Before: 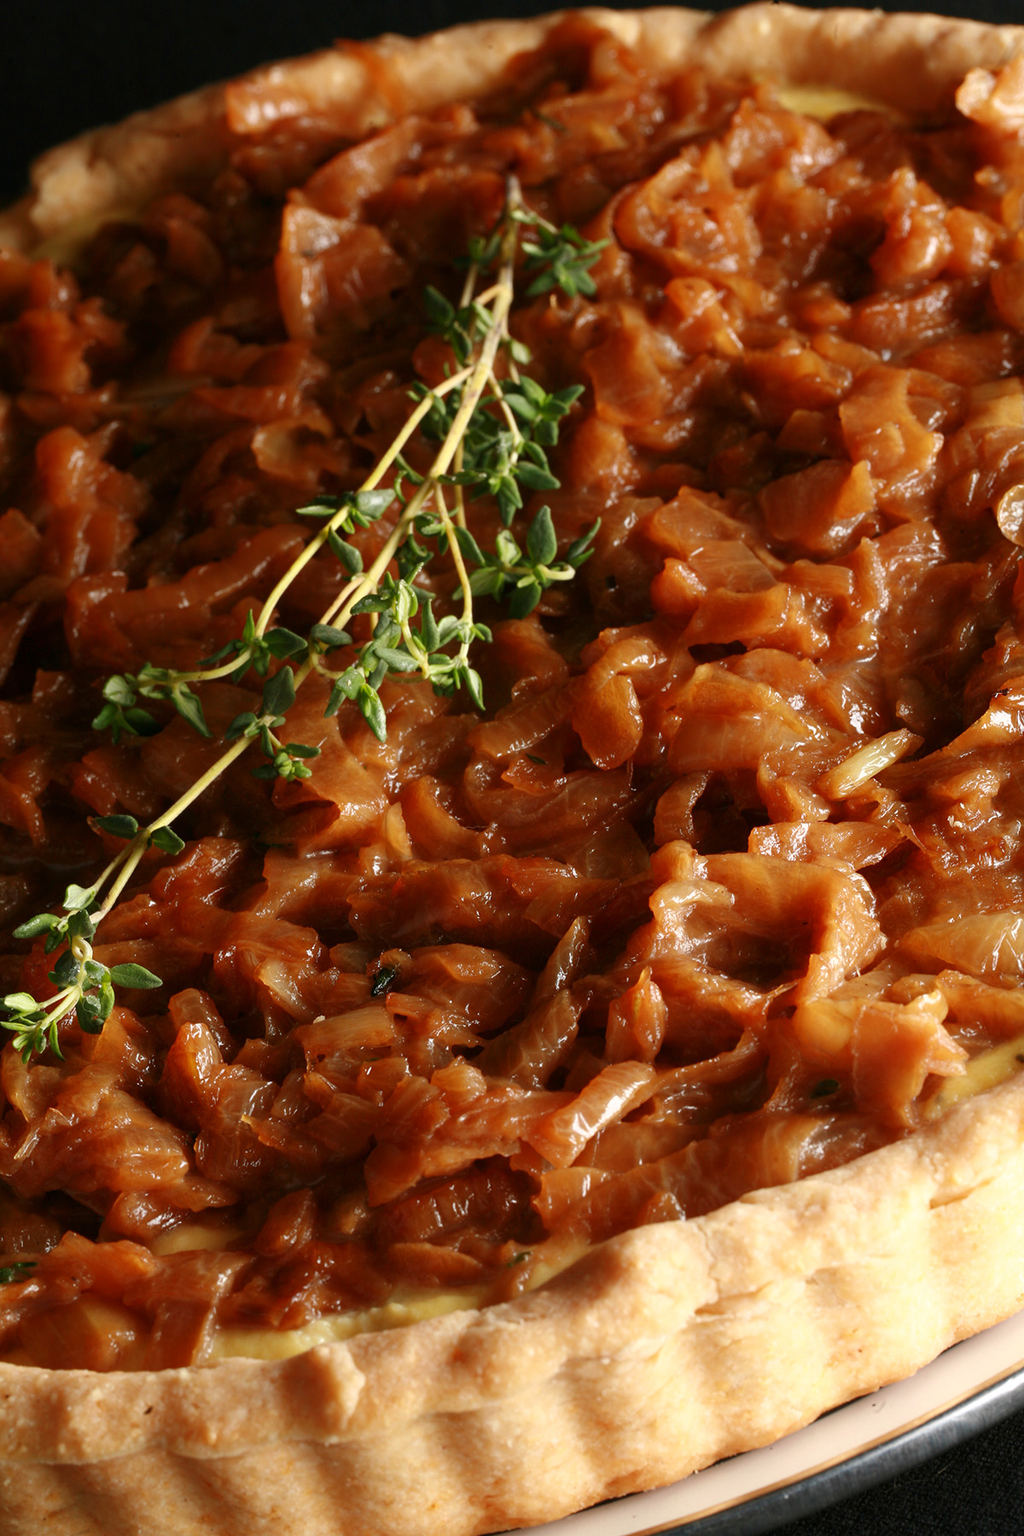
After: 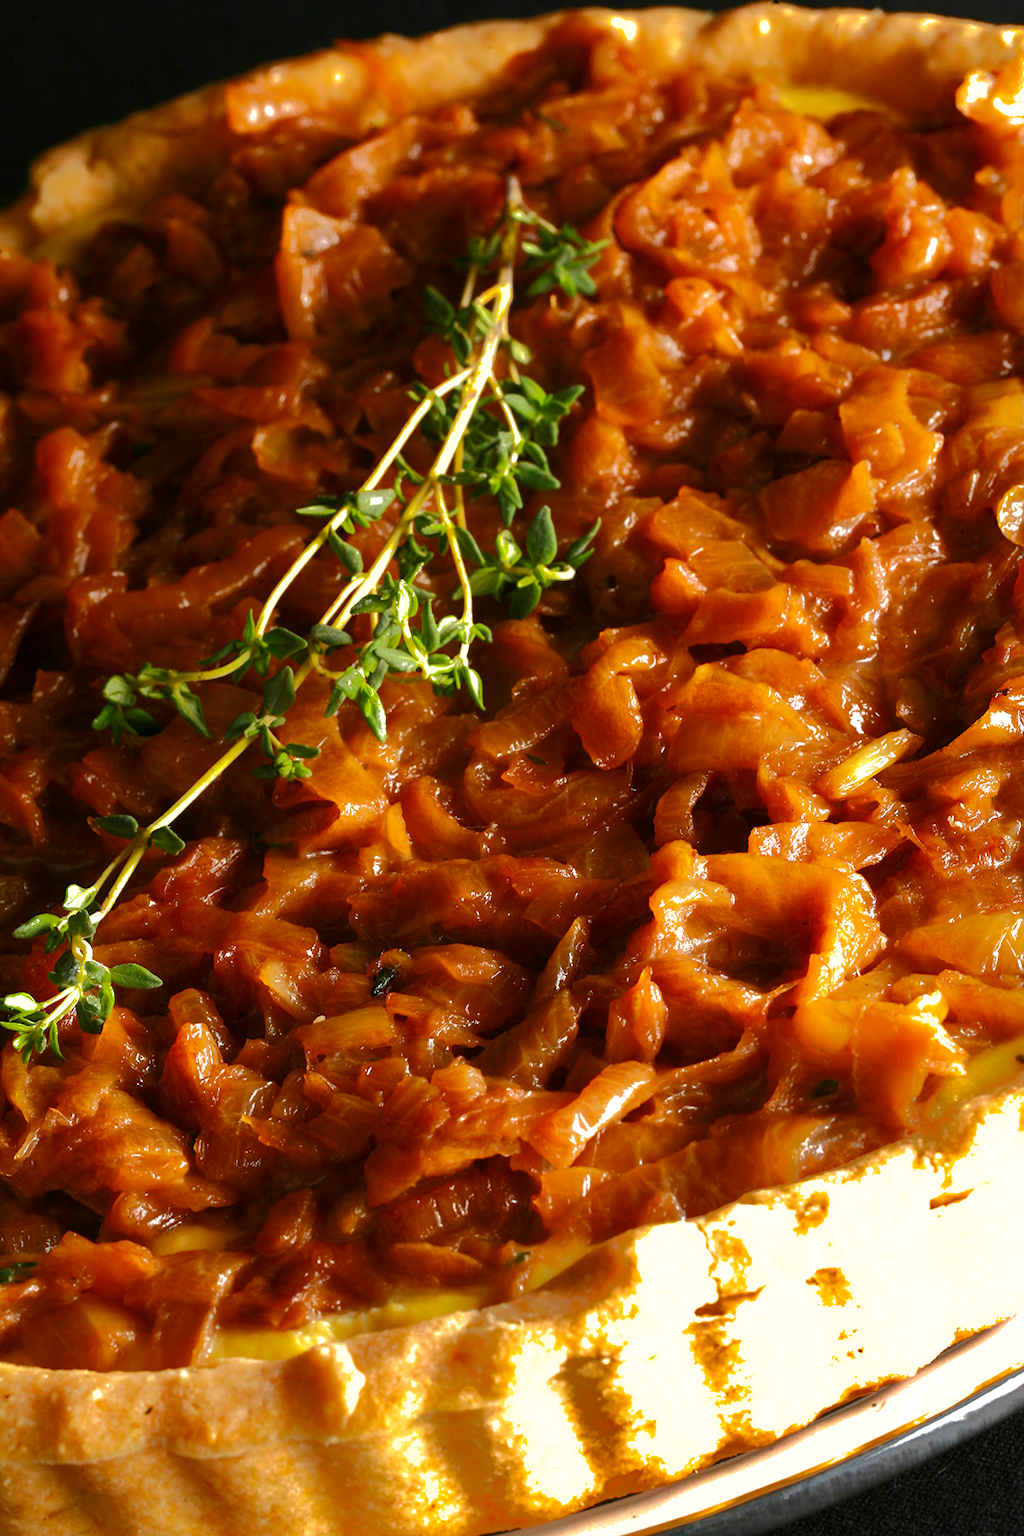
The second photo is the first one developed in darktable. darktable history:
shadows and highlights: shadows -18.13, highlights -73.27
color balance rgb: perceptual saturation grading › global saturation 19.41%, perceptual brilliance grading › global brilliance 18.634%
